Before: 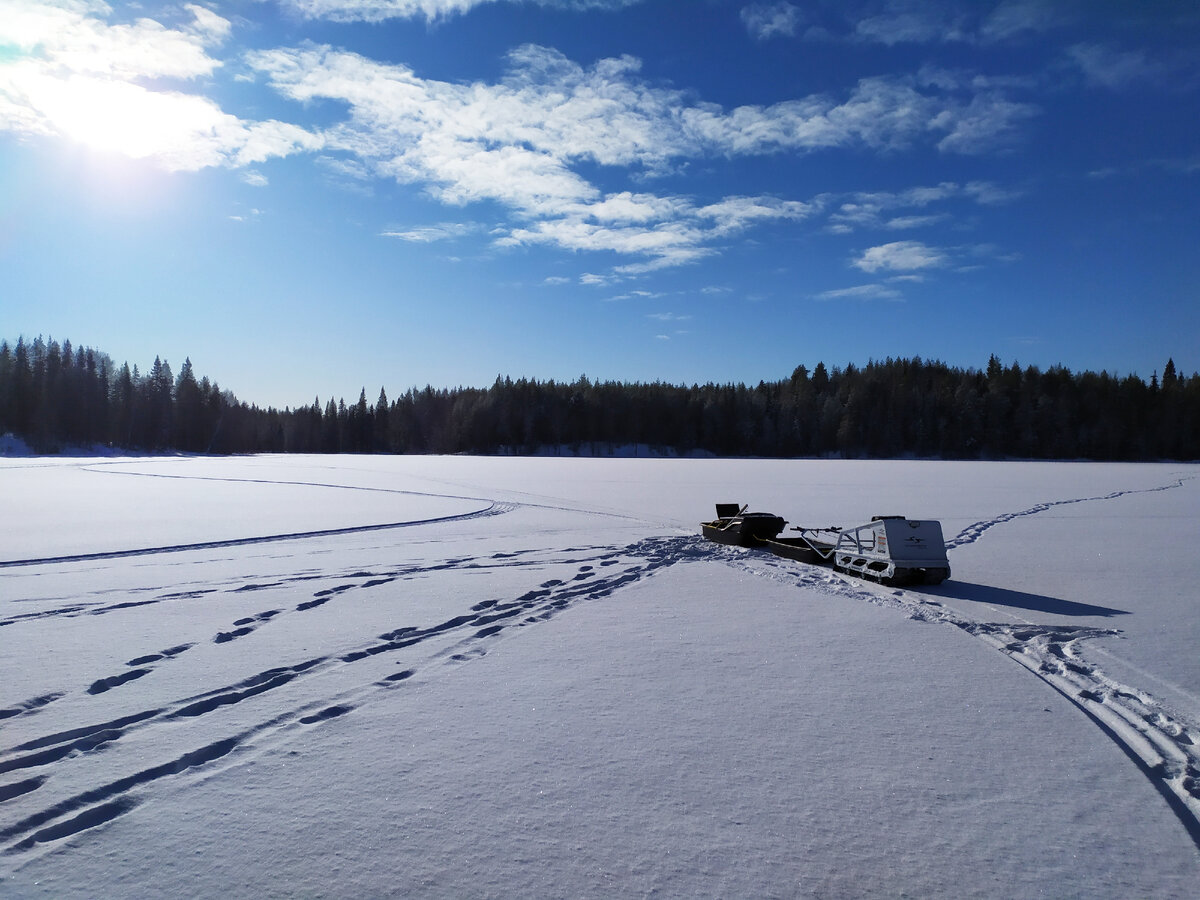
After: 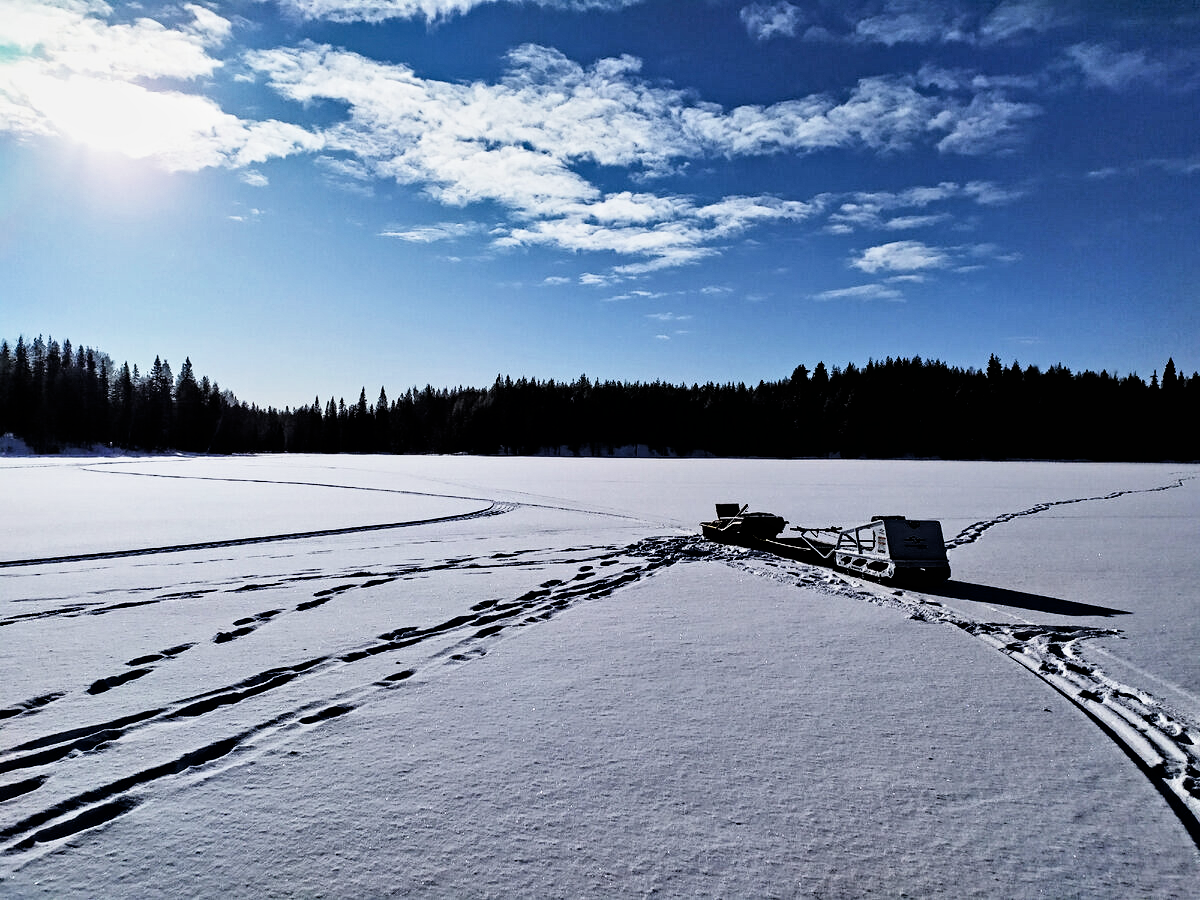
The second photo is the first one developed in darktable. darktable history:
filmic rgb: black relative exposure -4 EV, white relative exposure 3 EV, hardness 3.02, contrast 1.5
shadows and highlights: low approximation 0.01, soften with gaussian
contrast equalizer: octaves 7, y [[0.5, 0.542, 0.583, 0.625, 0.667, 0.708], [0.5 ×6], [0.5 ×6], [0 ×6], [0 ×6]]
